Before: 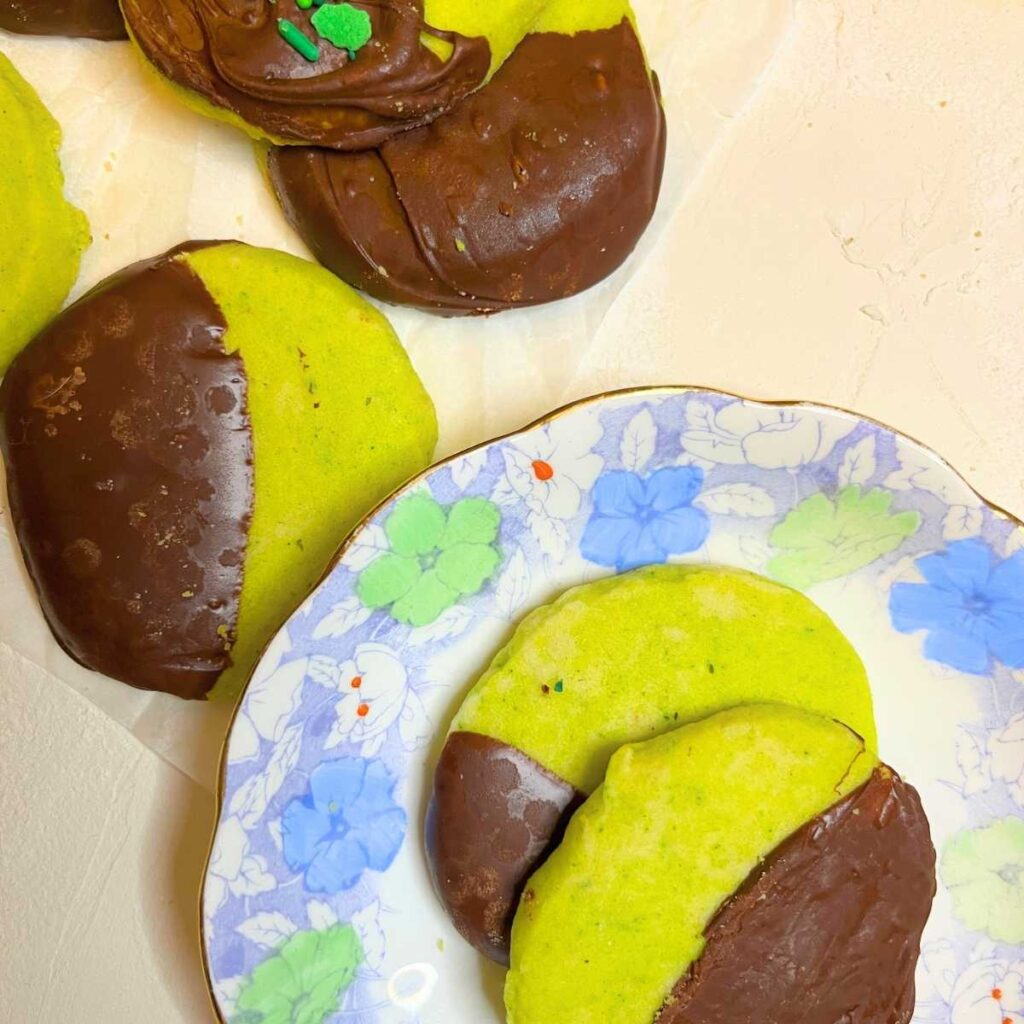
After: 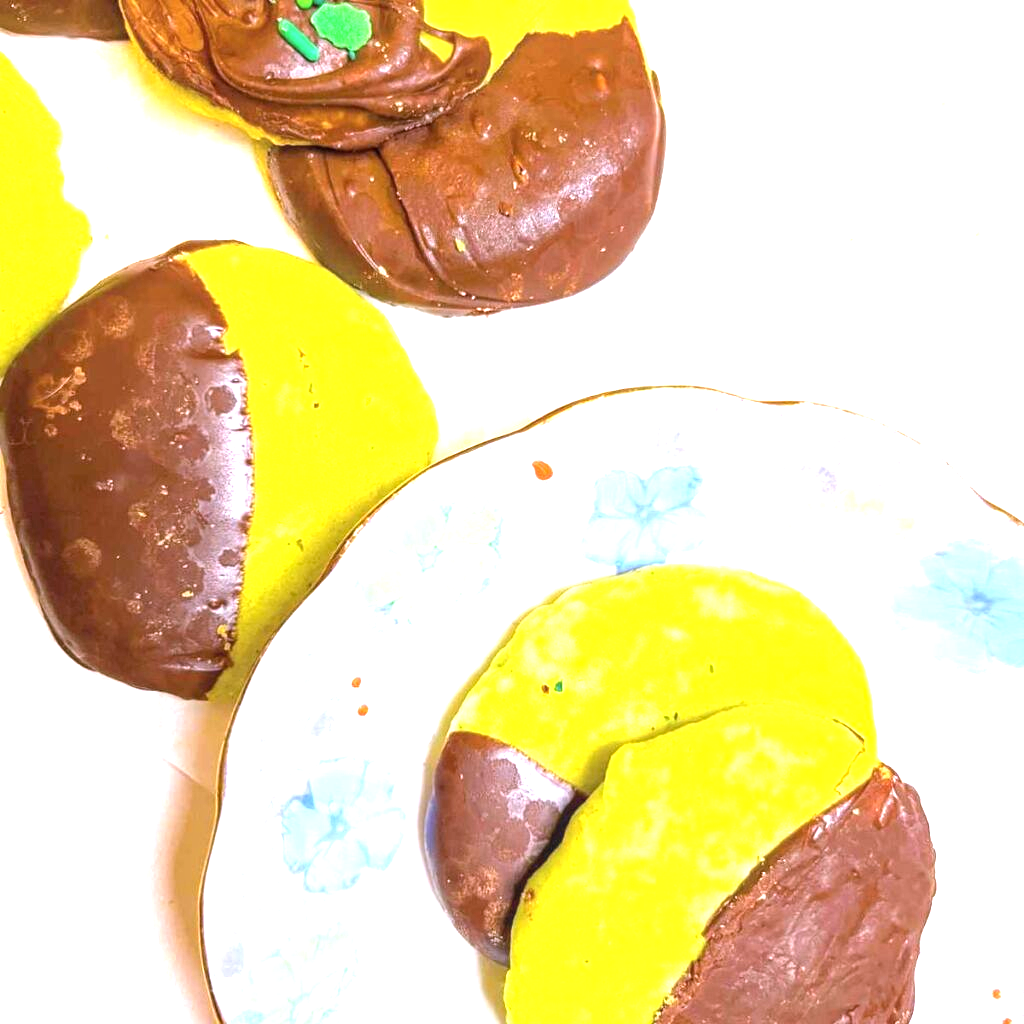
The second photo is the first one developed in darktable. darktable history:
white balance: red 1.042, blue 1.17
local contrast: on, module defaults
exposure: black level correction 0, exposure 1.379 EV, compensate exposure bias true, compensate highlight preservation false
